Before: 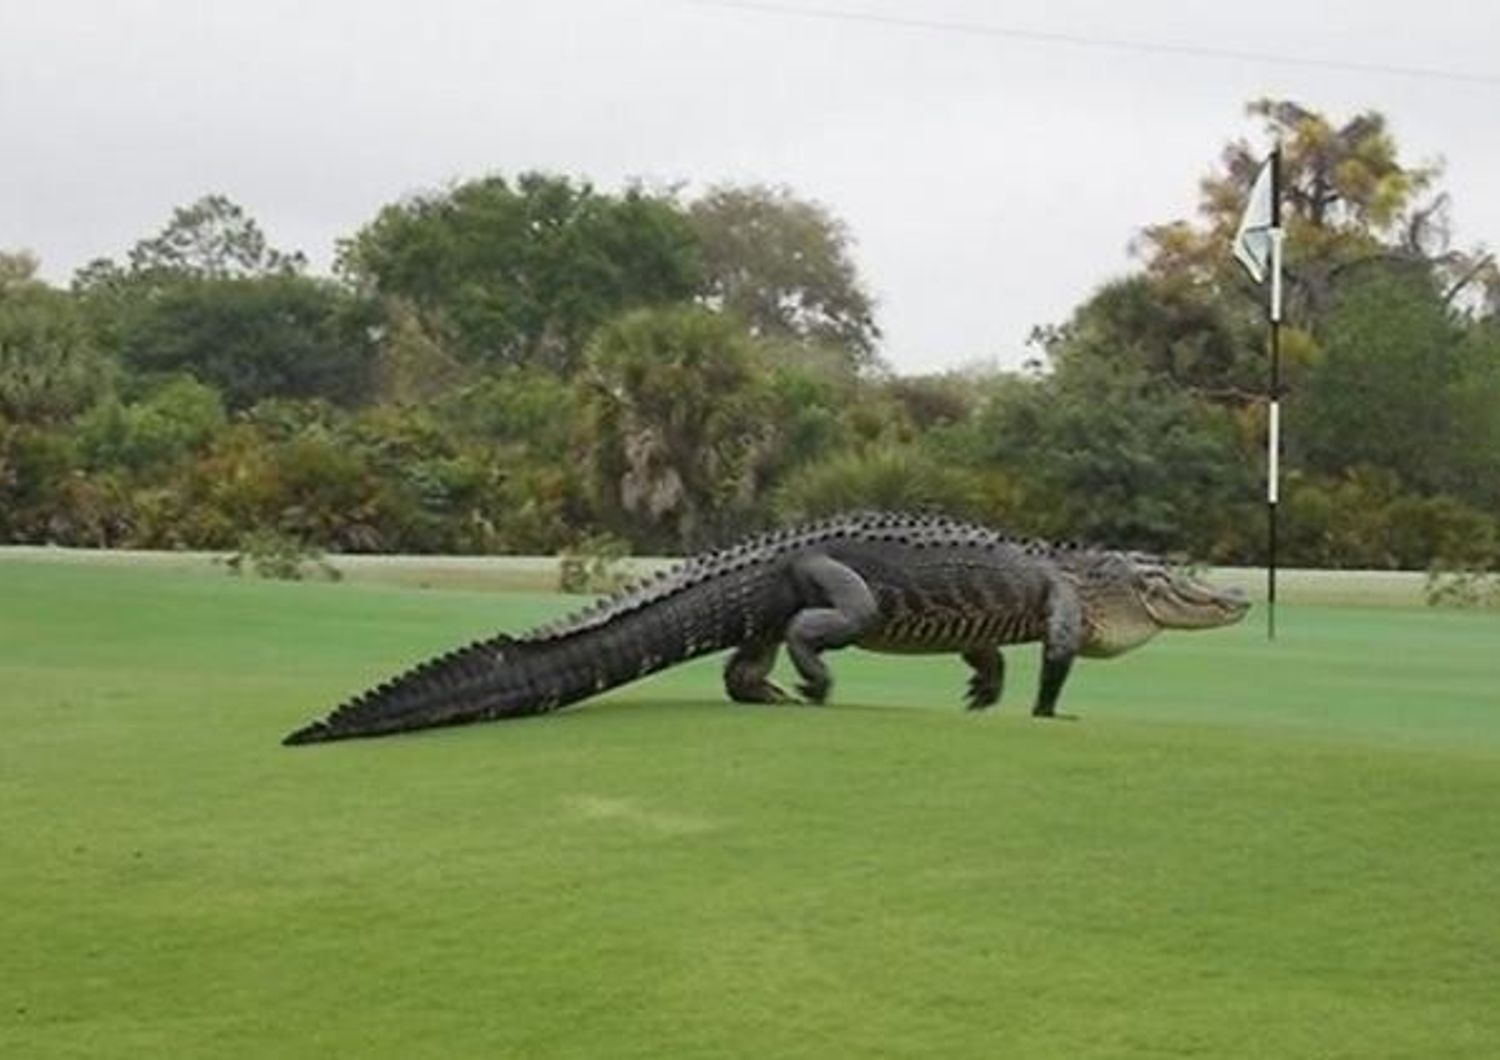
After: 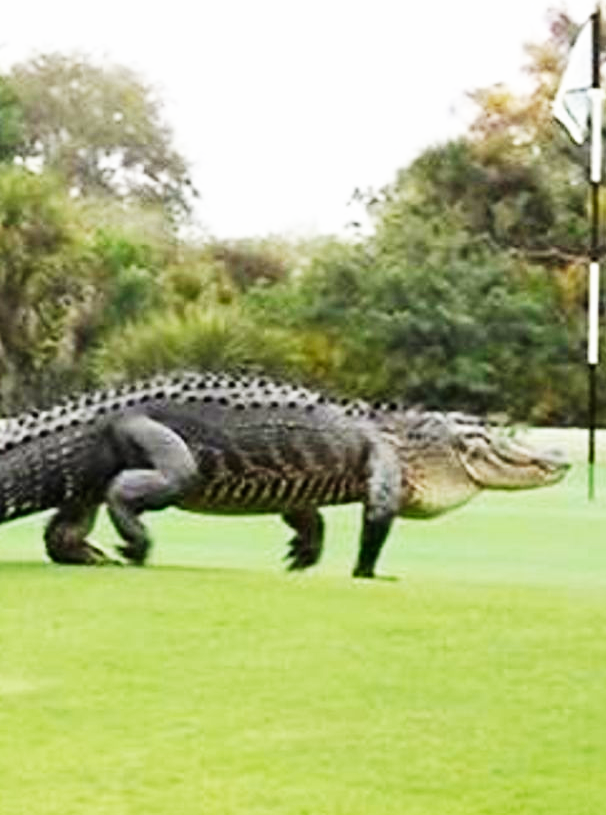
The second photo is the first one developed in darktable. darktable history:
crop: left 45.384%, top 13.146%, right 14.198%, bottom 9.881%
base curve: curves: ch0 [(0, 0) (0.007, 0.004) (0.027, 0.03) (0.046, 0.07) (0.207, 0.54) (0.442, 0.872) (0.673, 0.972) (1, 1)], preserve colors none
